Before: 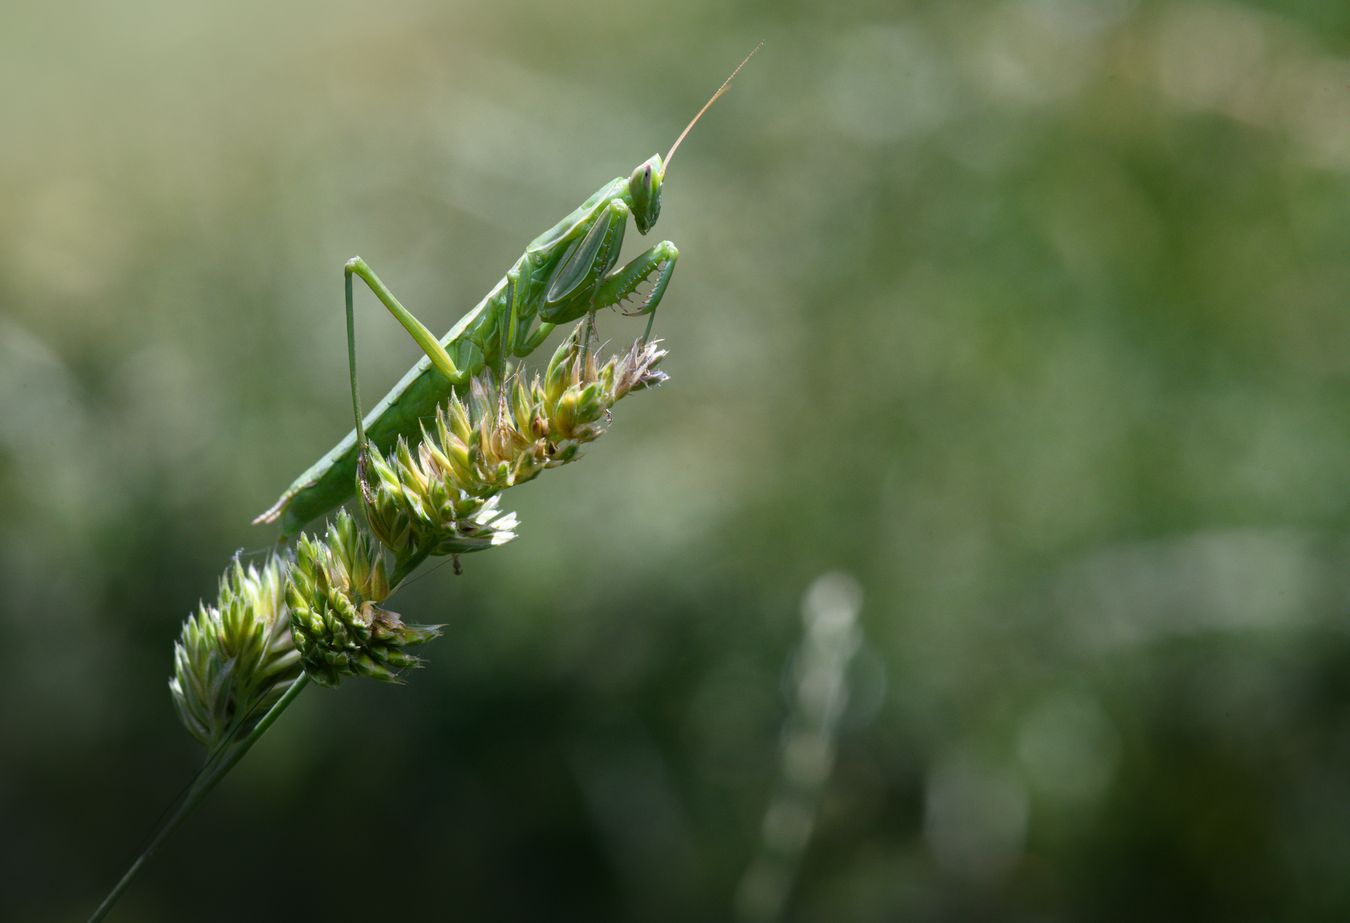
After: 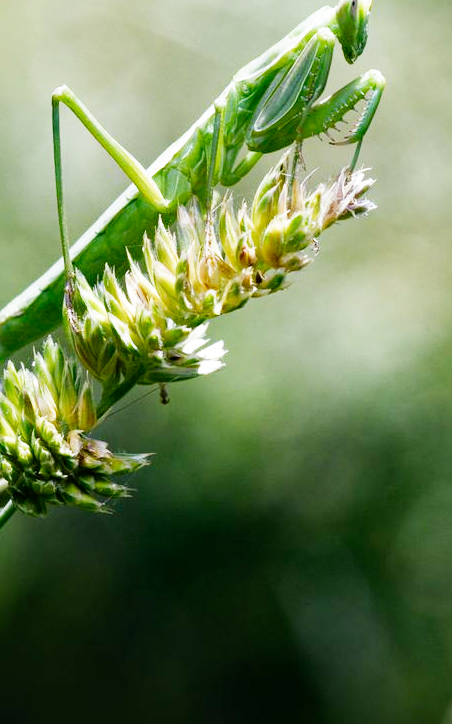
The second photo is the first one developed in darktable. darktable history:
haze removal: compatibility mode true, adaptive false
crop and rotate: left 21.77%, top 18.528%, right 44.676%, bottom 2.997%
exposure: black level correction 0, exposure 1.2 EV, compensate exposure bias true, compensate highlight preservation false
filmic rgb: black relative exposure -16 EV, white relative exposure 5.31 EV, hardness 5.9, contrast 1.25, preserve chrominance no, color science v5 (2021)
white balance: red 1, blue 1
